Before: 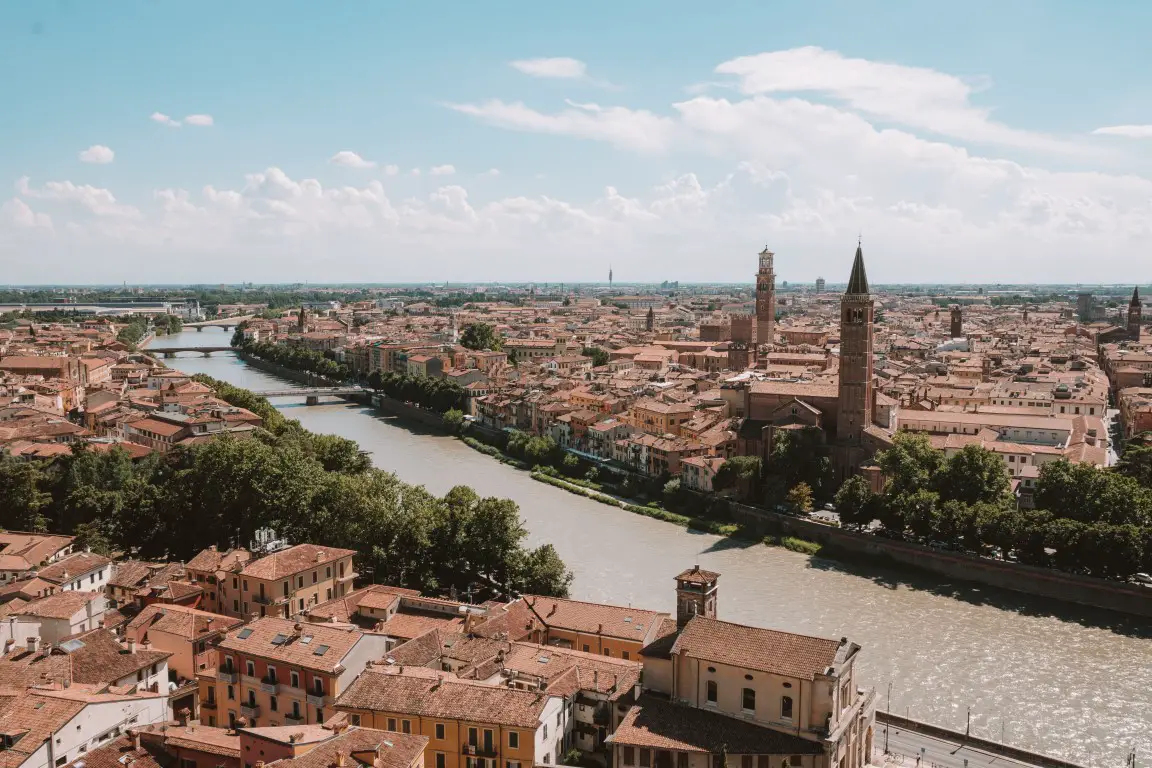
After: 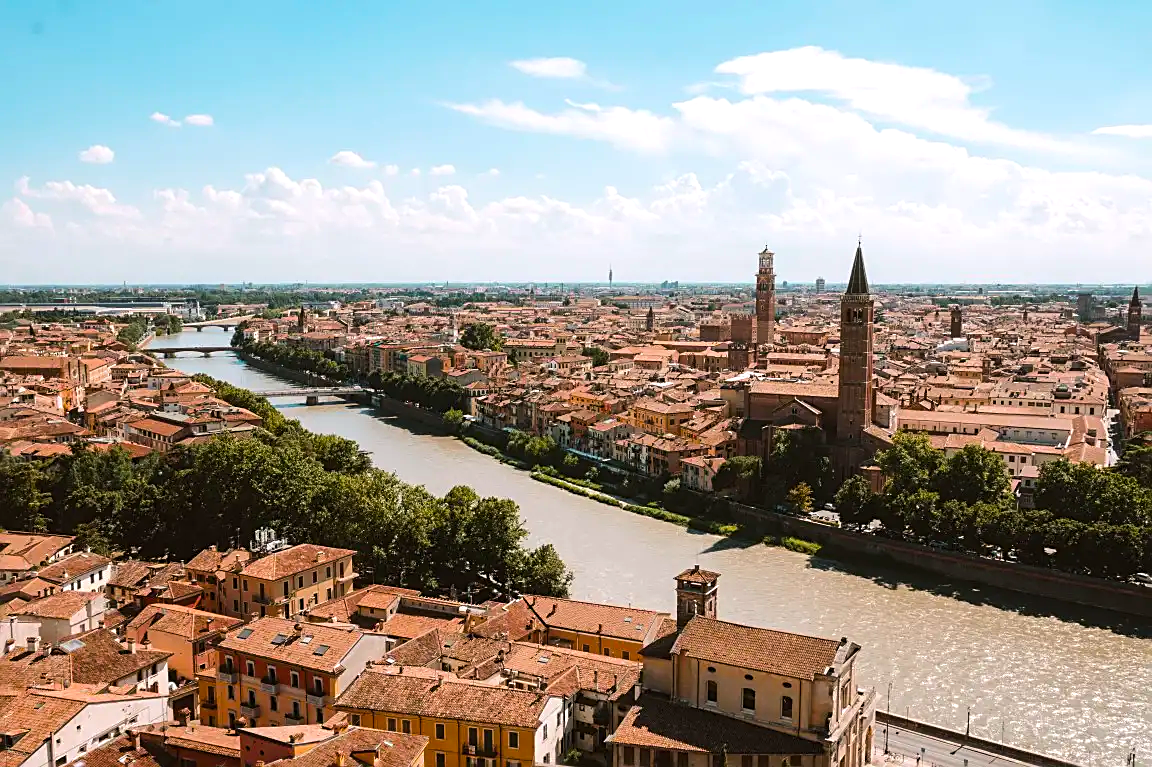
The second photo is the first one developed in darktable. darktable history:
tone equalizer: -8 EV -0.417 EV, -7 EV -0.389 EV, -6 EV -0.333 EV, -5 EV -0.222 EV, -3 EV 0.222 EV, -2 EV 0.333 EV, -1 EV 0.389 EV, +0 EV 0.417 EV, edges refinement/feathering 500, mask exposure compensation -1.57 EV, preserve details no
color balance rgb: linear chroma grading › global chroma 15%, perceptual saturation grading › global saturation 30%
crop: bottom 0.071%
sharpen: on, module defaults
